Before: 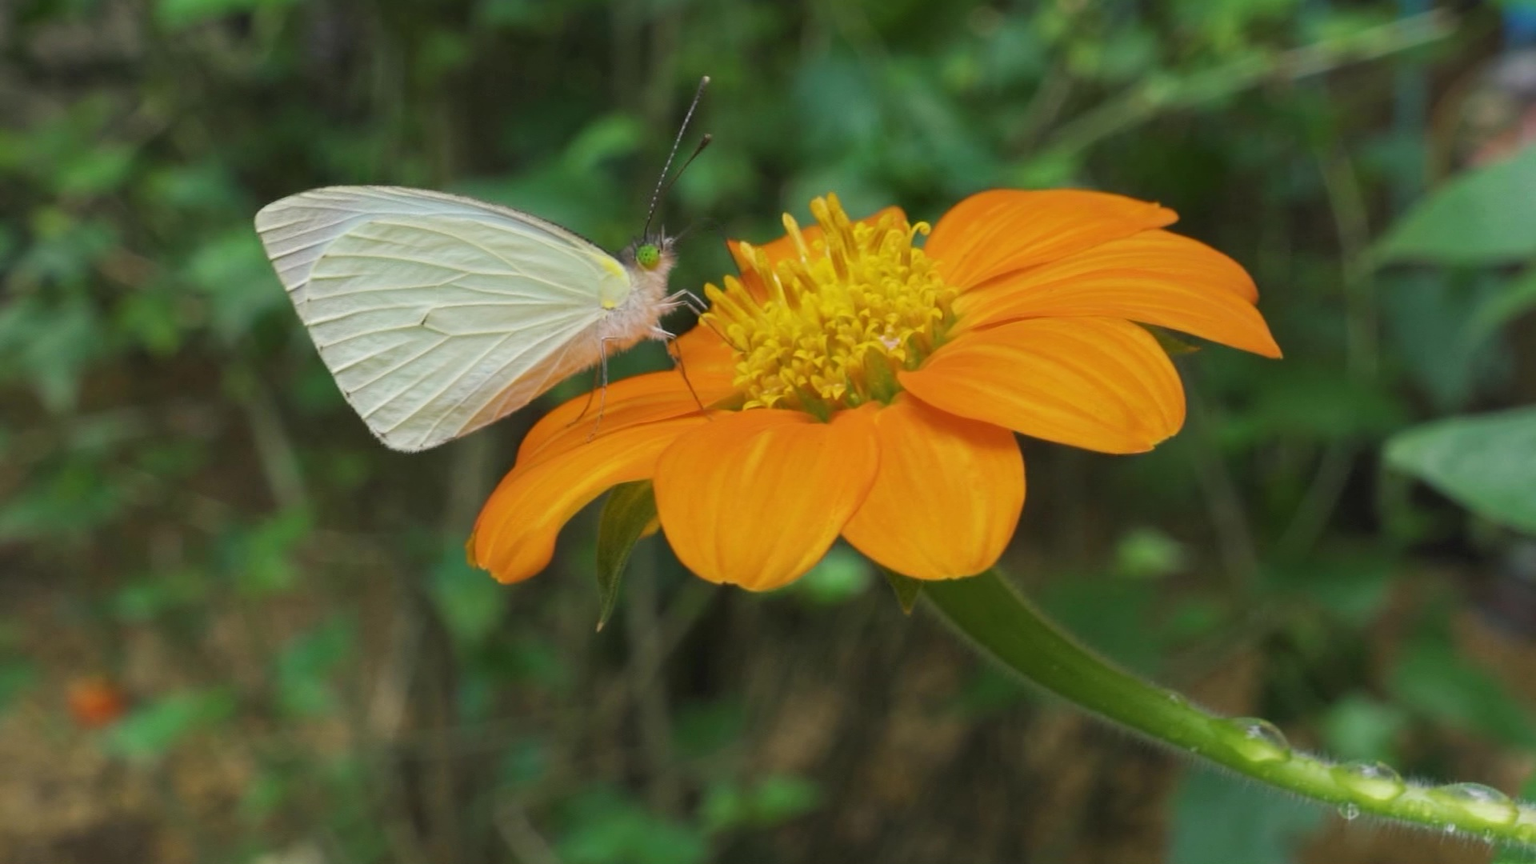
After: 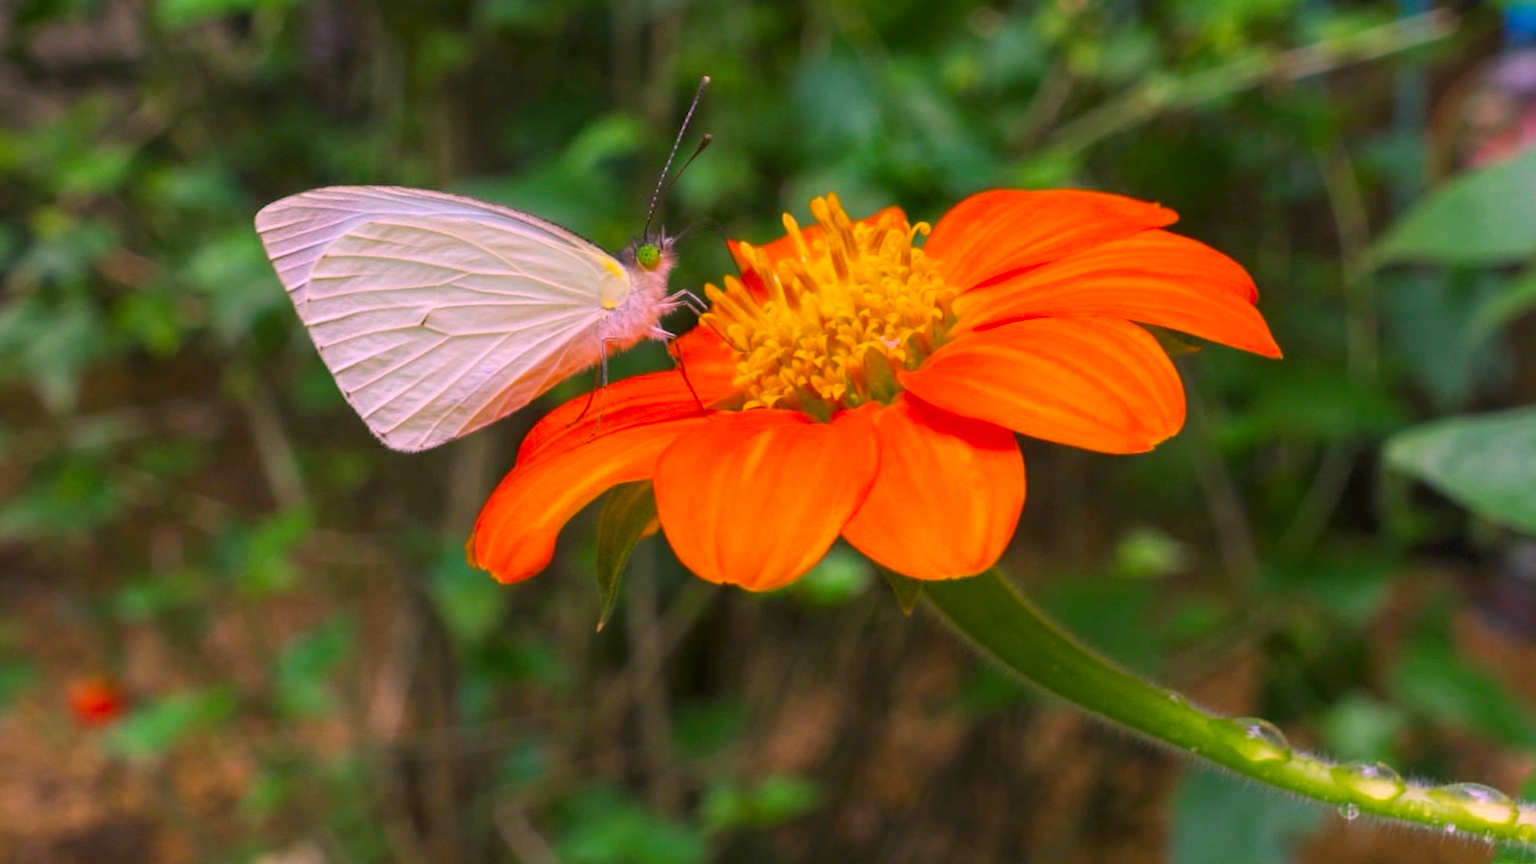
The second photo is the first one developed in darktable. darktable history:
tone equalizer: on, module defaults
color correction: highlights a* 19.5, highlights b* -11.53, saturation 1.69
local contrast: on, module defaults
